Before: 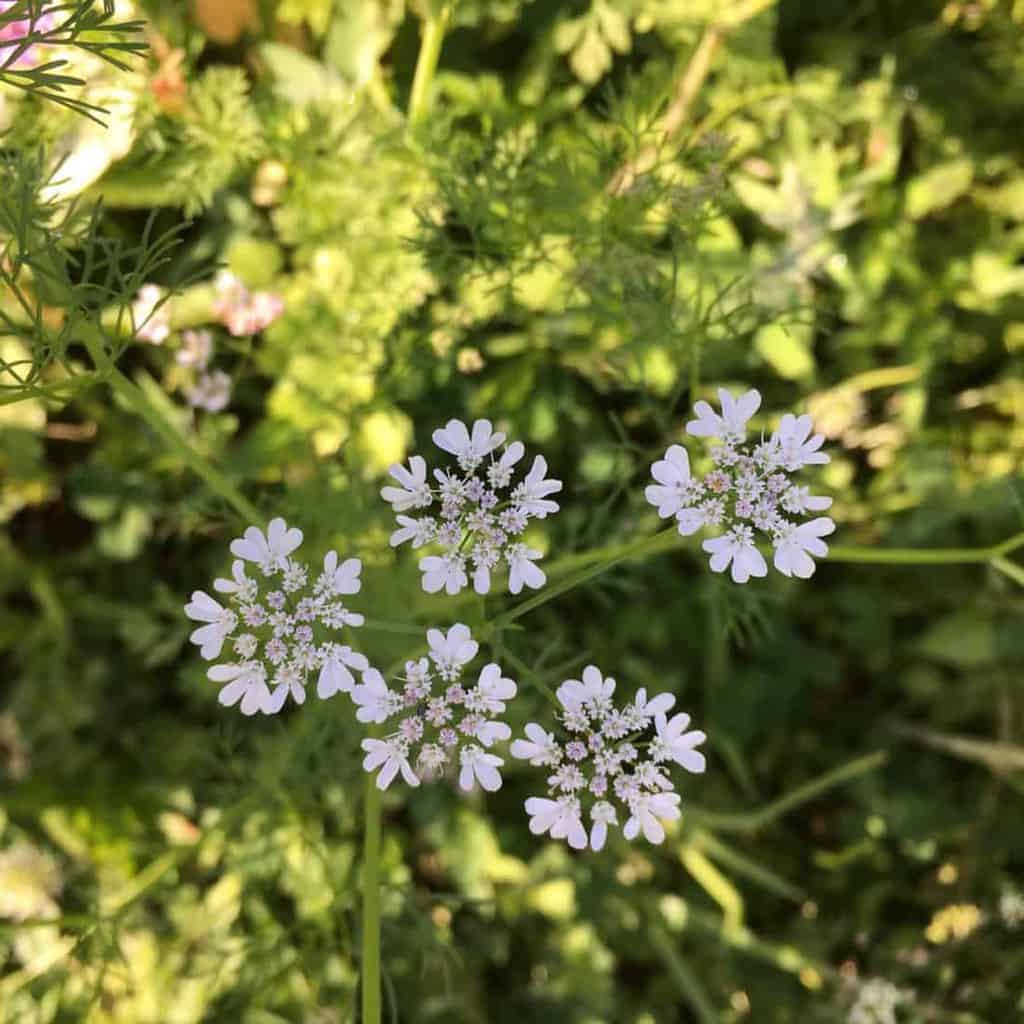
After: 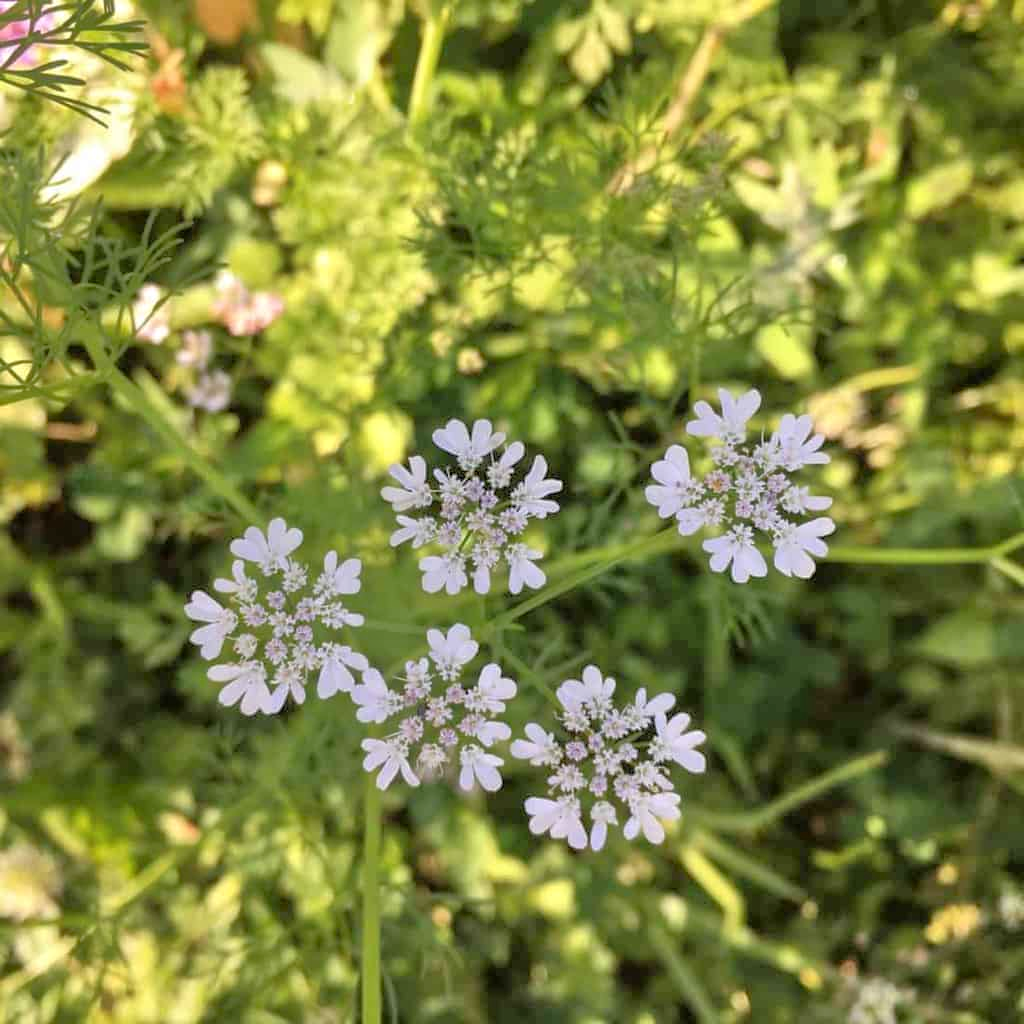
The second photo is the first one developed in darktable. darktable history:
tone equalizer: -7 EV 0.147 EV, -6 EV 0.625 EV, -5 EV 1.13 EV, -4 EV 1.3 EV, -3 EV 1.12 EV, -2 EV 0.6 EV, -1 EV 0.157 EV
